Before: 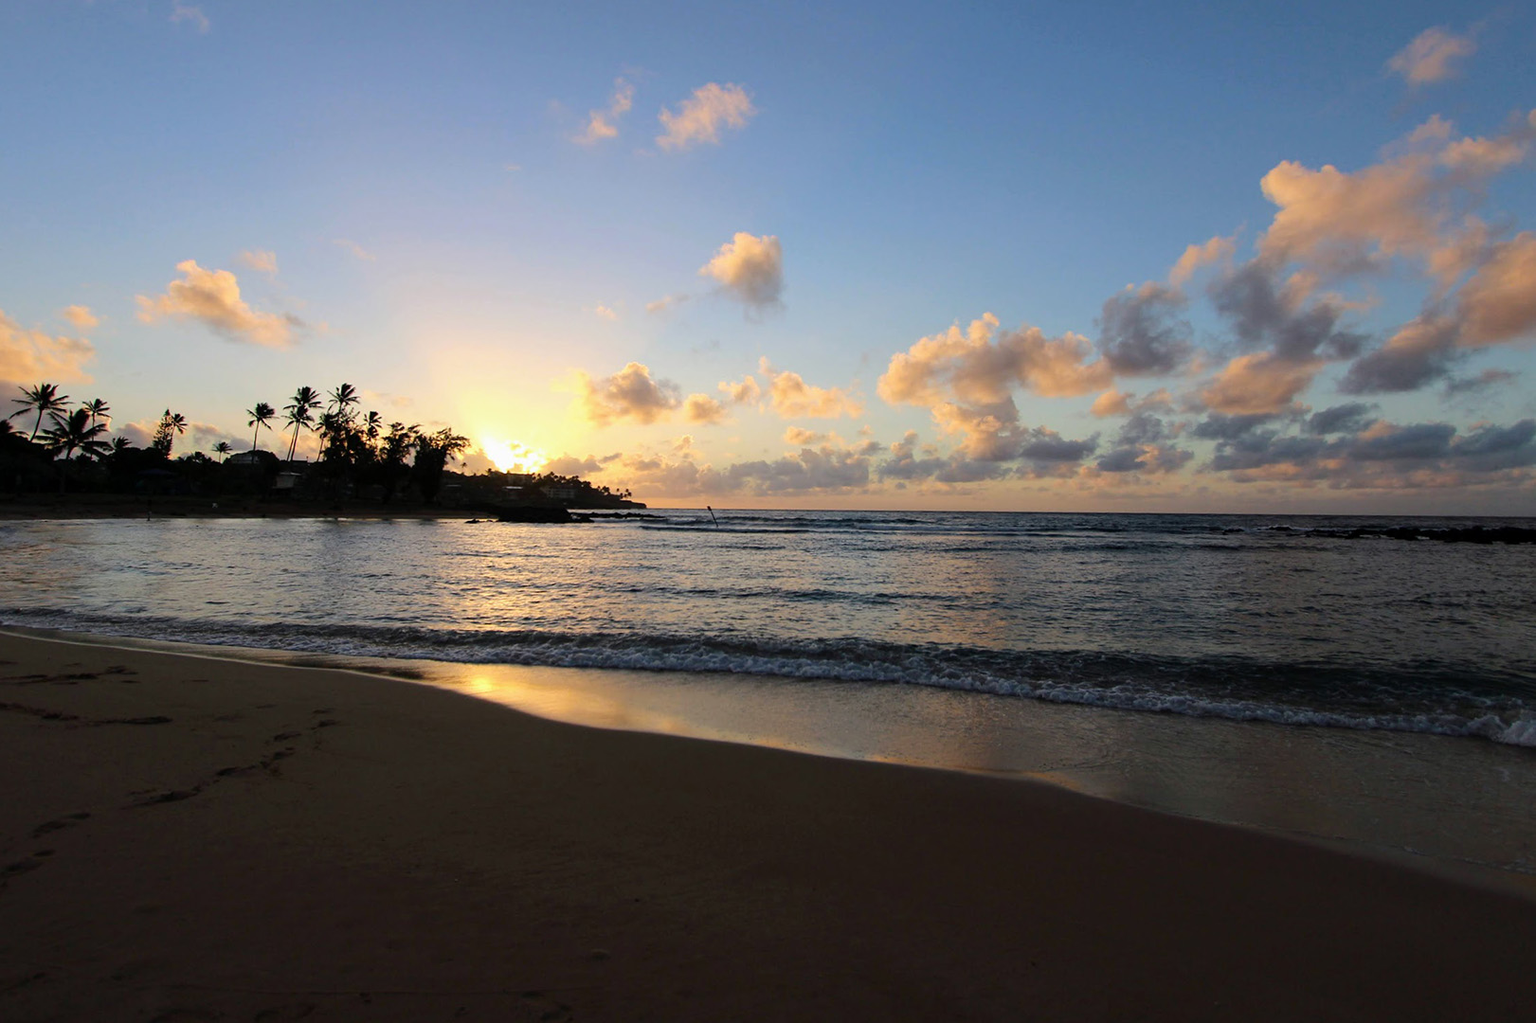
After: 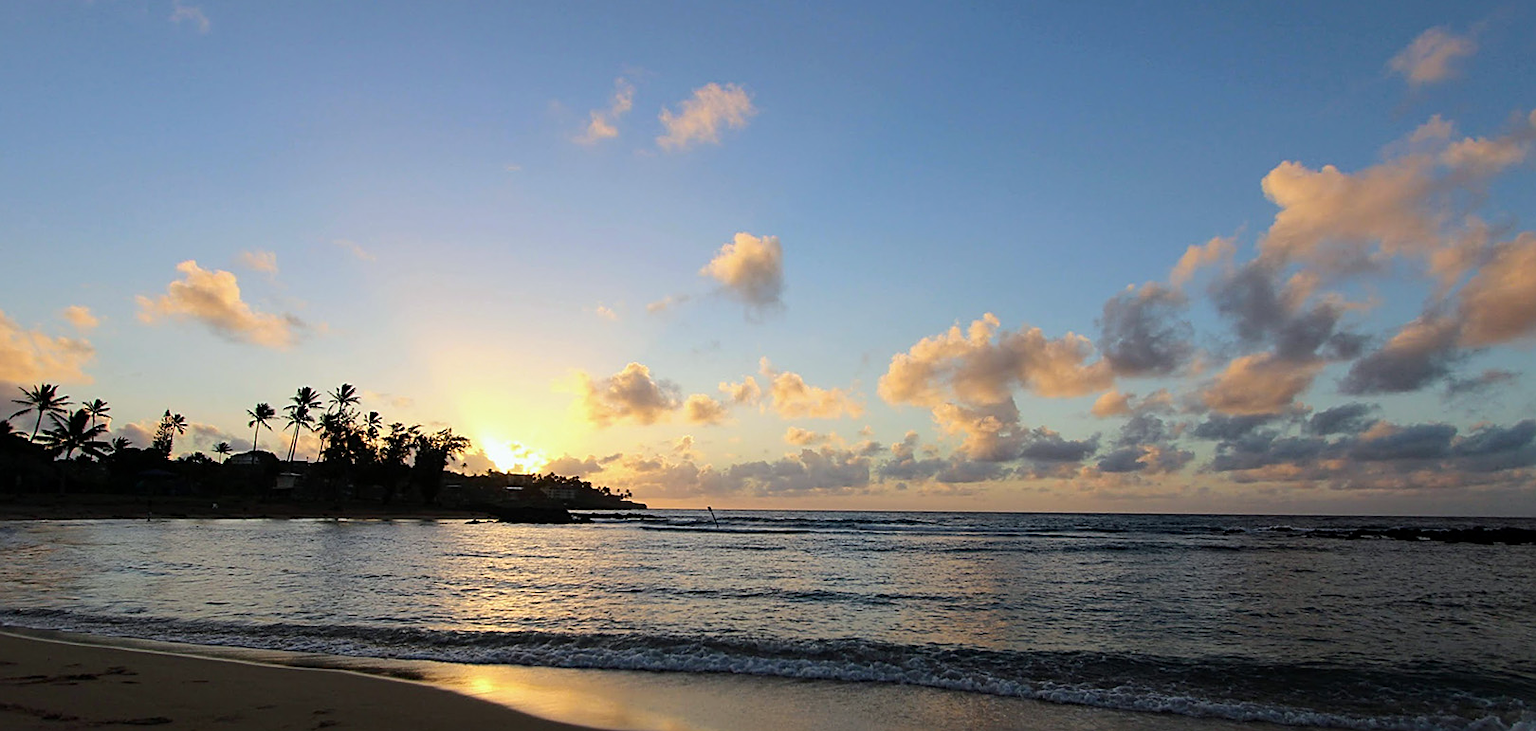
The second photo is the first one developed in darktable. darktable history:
crop: bottom 28.576%
white balance: red 0.978, blue 0.999
sharpen: on, module defaults
